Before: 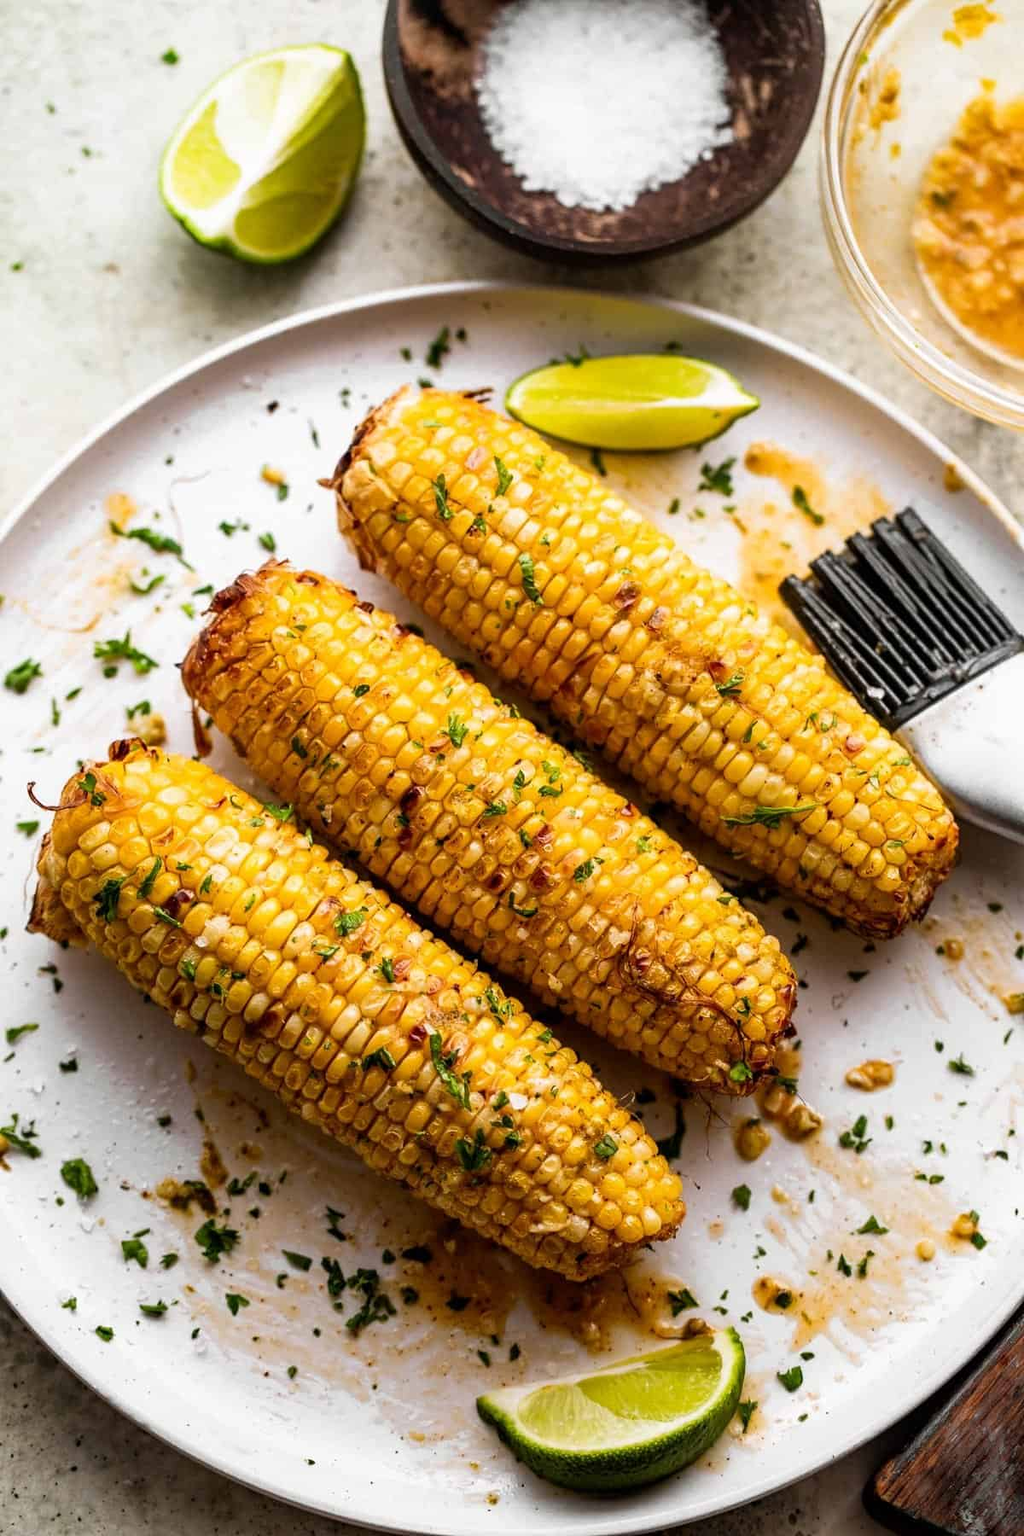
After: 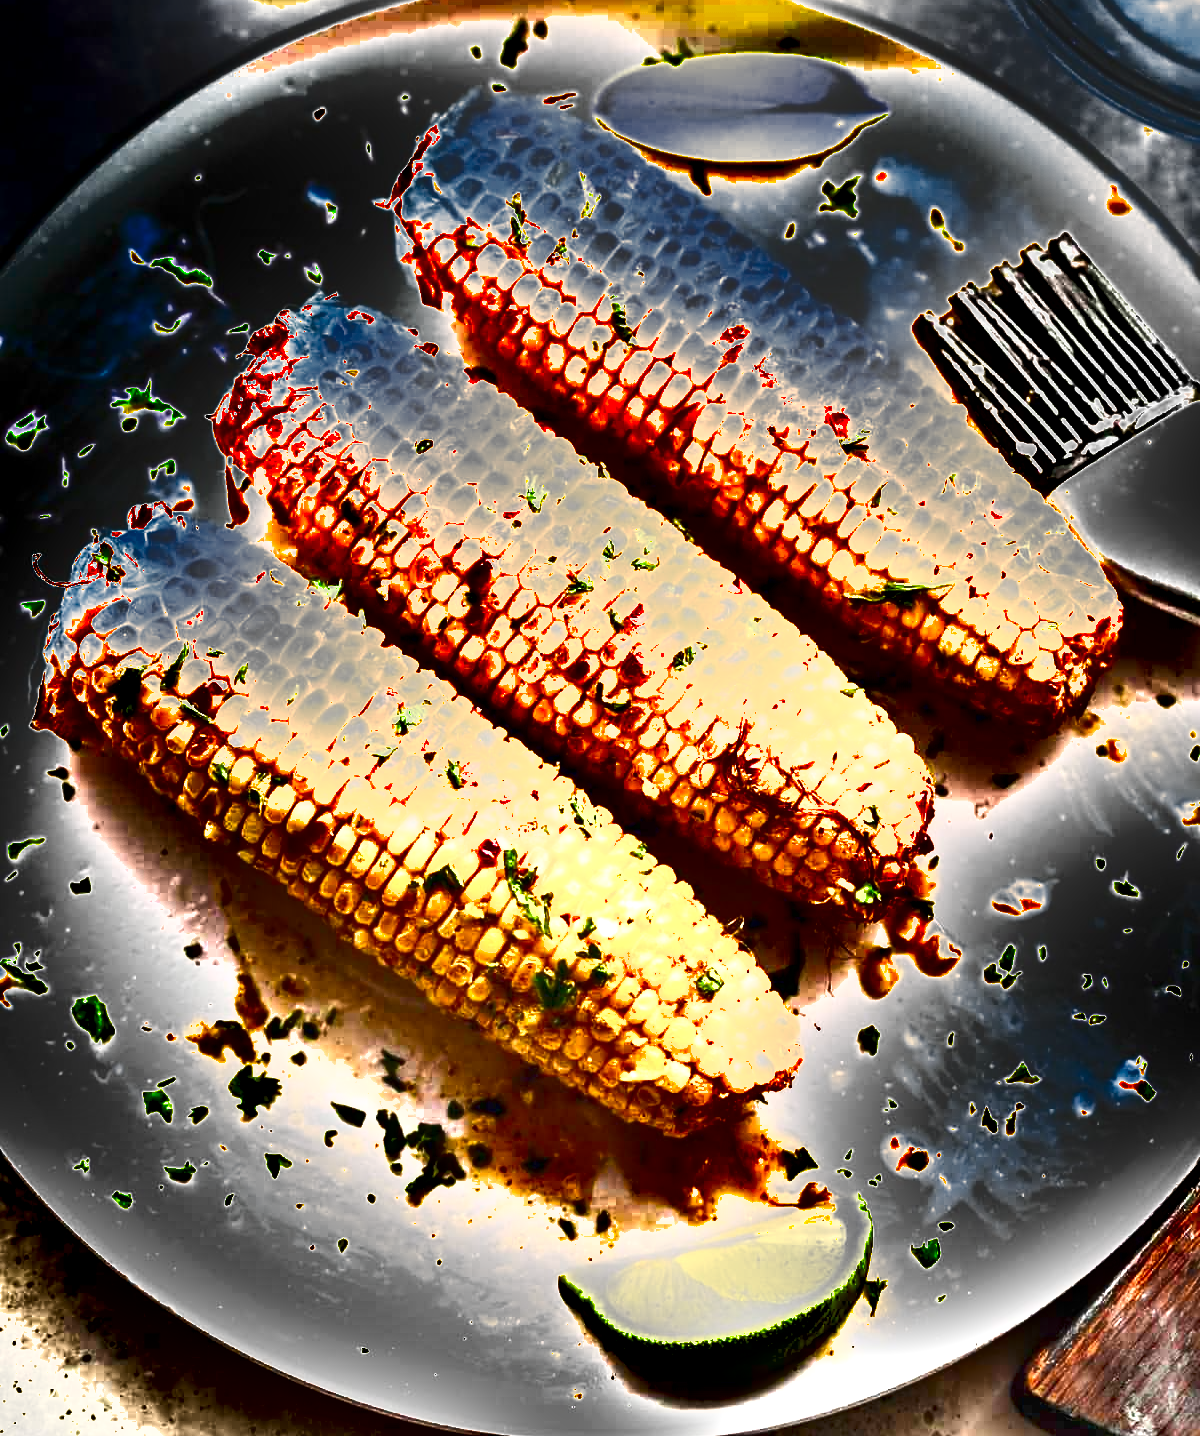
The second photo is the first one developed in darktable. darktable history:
crop and rotate: top 20.205%
exposure: black level correction 0, exposure 2.411 EV, compensate exposure bias true, compensate highlight preservation false
shadows and highlights: radius 108.6, shadows 23.68, highlights -58.18, low approximation 0.01, soften with gaussian
